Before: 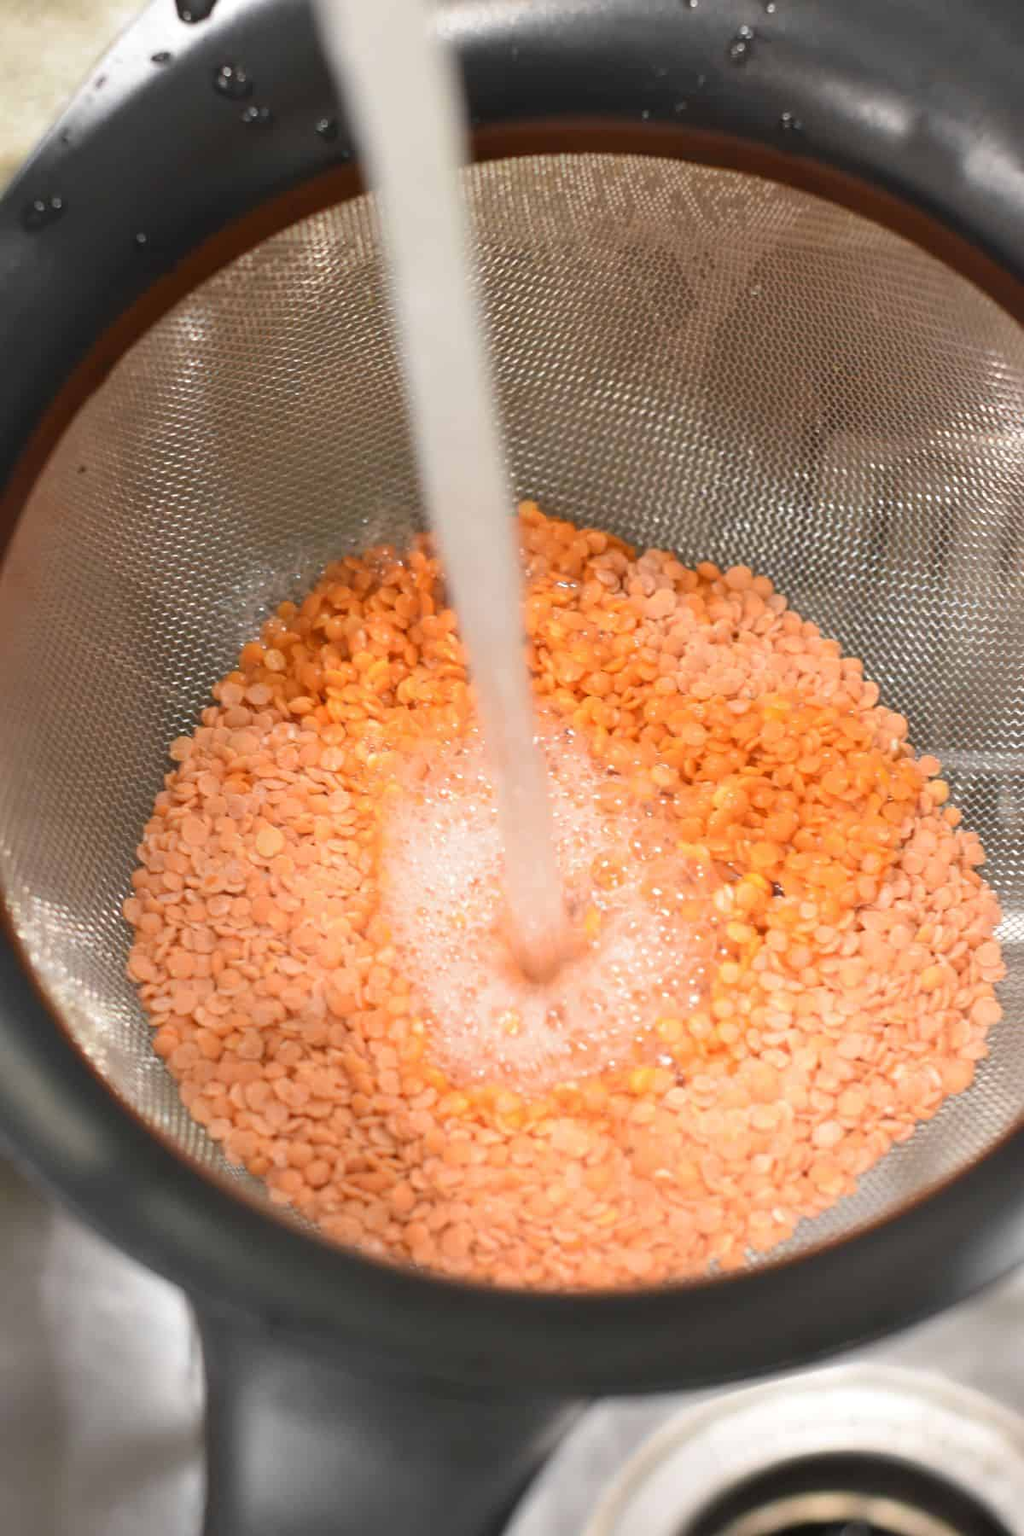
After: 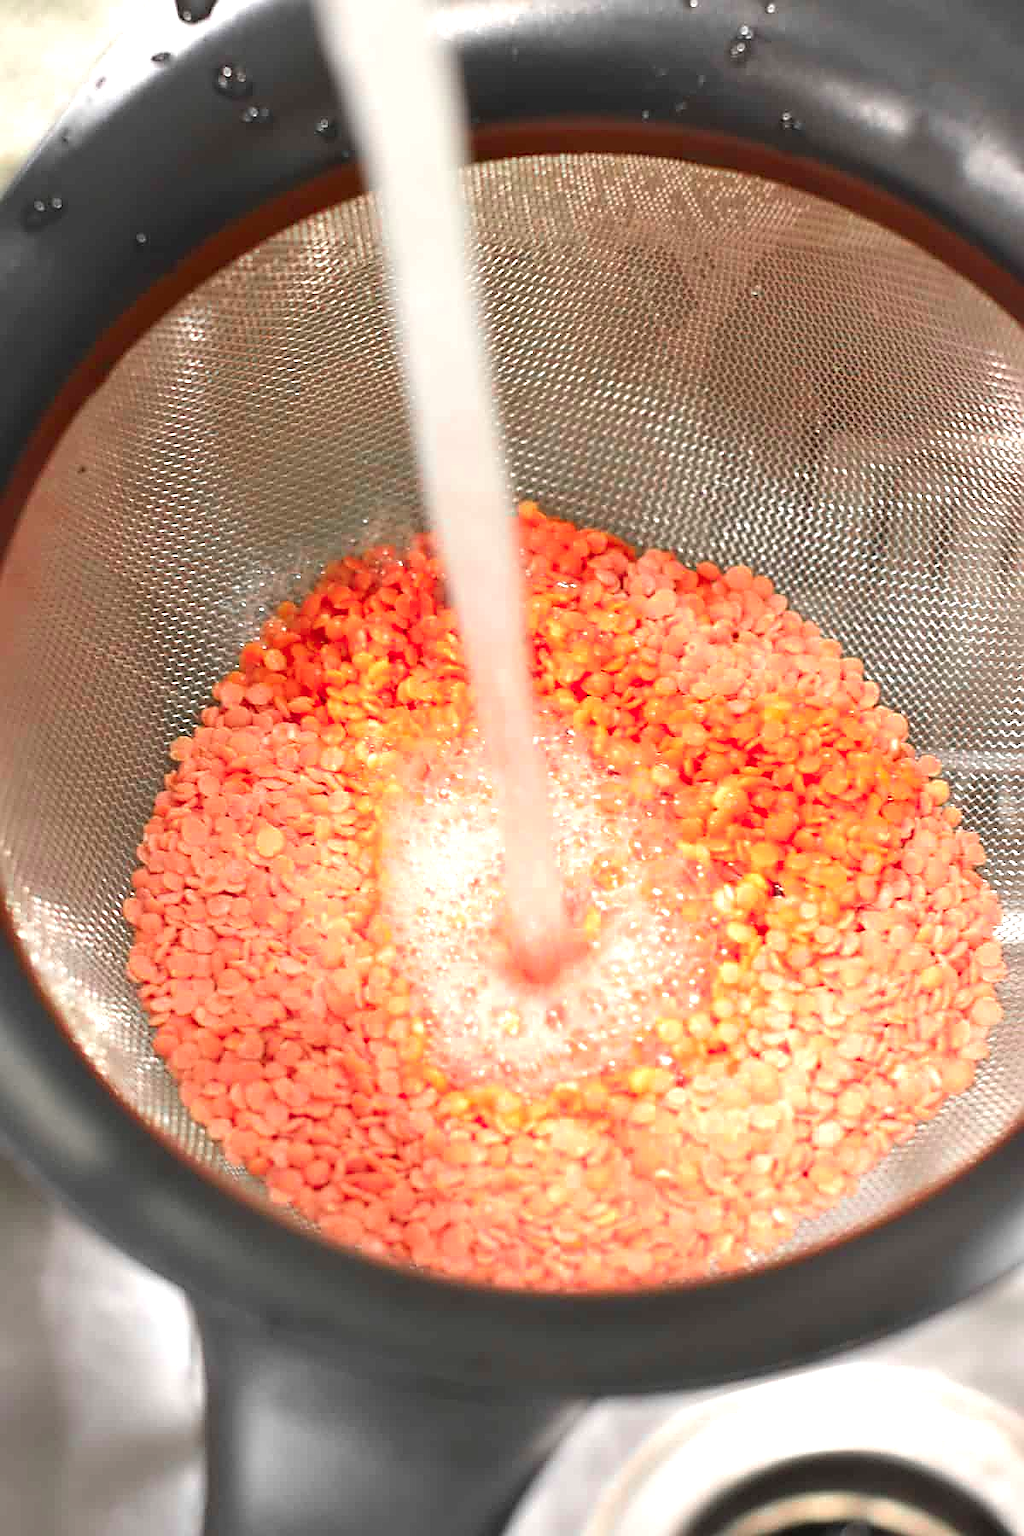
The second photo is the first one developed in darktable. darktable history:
sharpen: radius 1.4, amount 1.25, threshold 0.7
exposure: exposure 0.6 EV, compensate highlight preservation false
color zones: curves: ch0 [(0, 0.466) (0.128, 0.466) (0.25, 0.5) (0.375, 0.456) (0.5, 0.5) (0.625, 0.5) (0.737, 0.652) (0.875, 0.5)]; ch1 [(0, 0.603) (0.125, 0.618) (0.261, 0.348) (0.372, 0.353) (0.497, 0.363) (0.611, 0.45) (0.731, 0.427) (0.875, 0.518) (0.998, 0.652)]; ch2 [(0, 0.559) (0.125, 0.451) (0.253, 0.564) (0.37, 0.578) (0.5, 0.466) (0.625, 0.471) (0.731, 0.471) (0.88, 0.485)]
